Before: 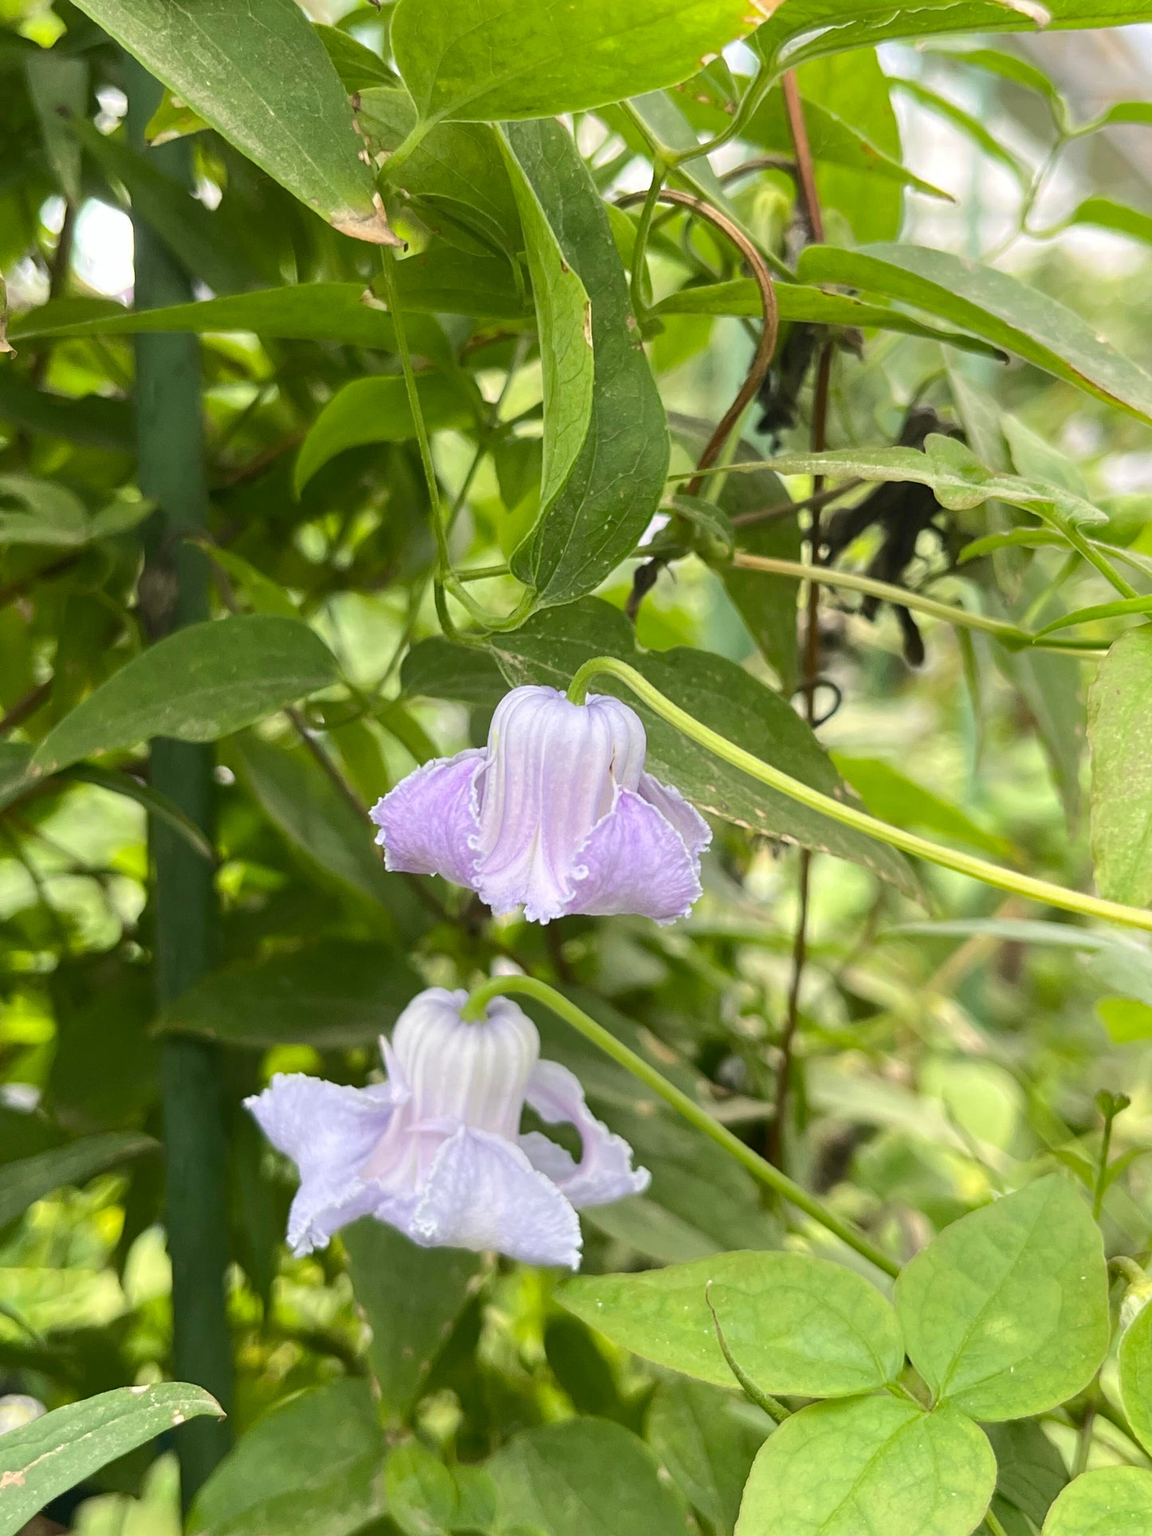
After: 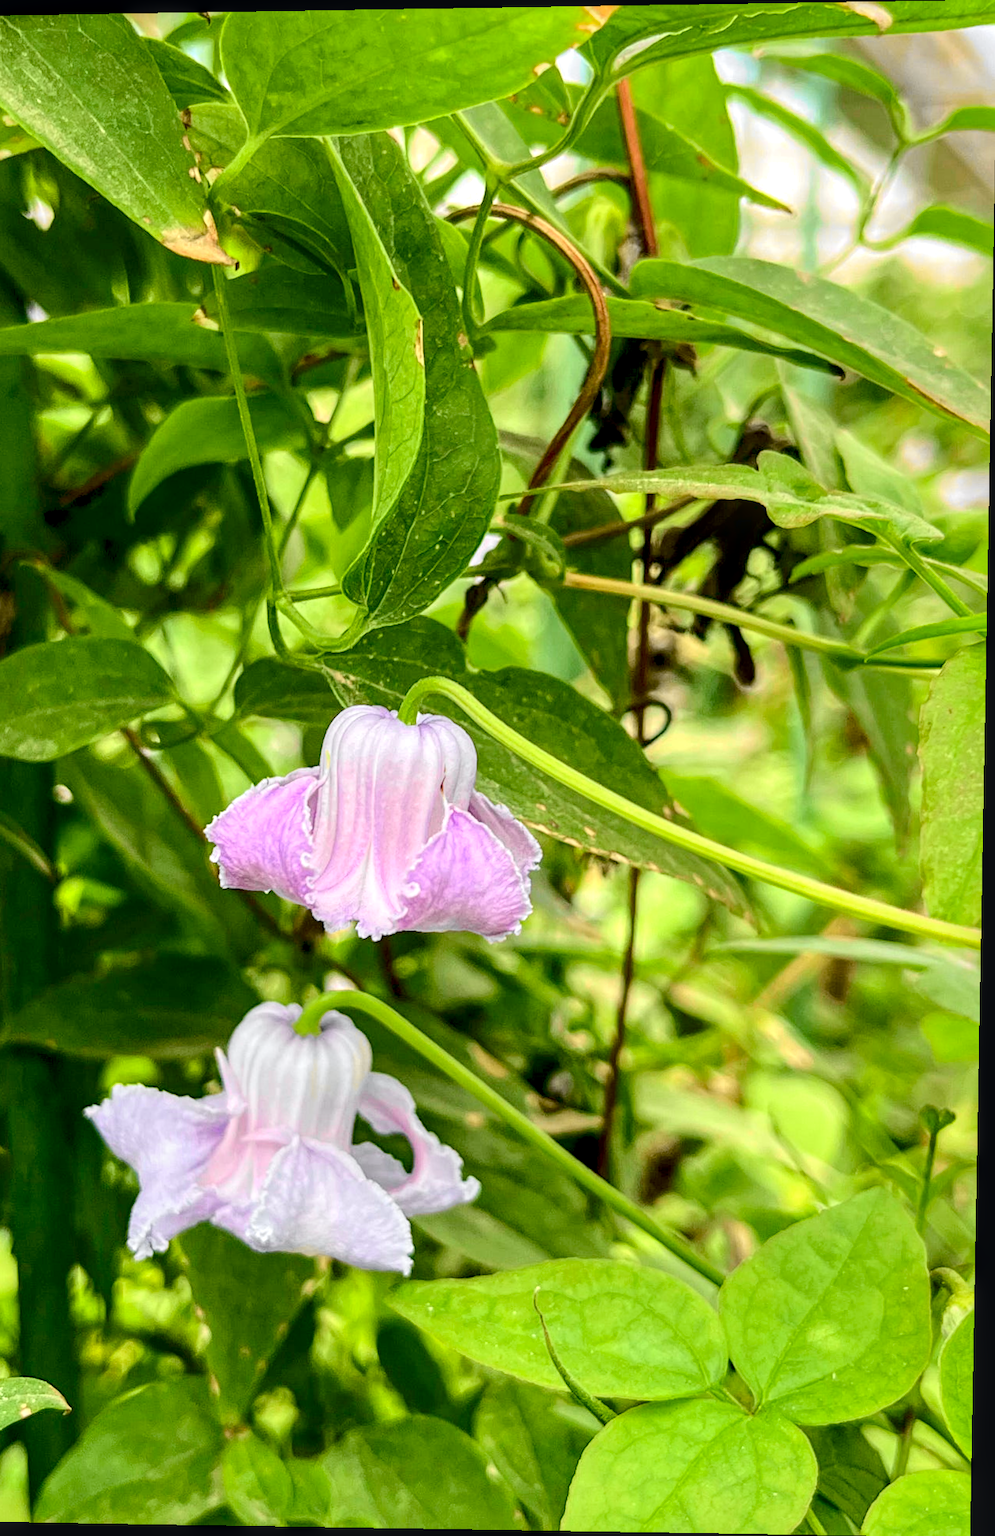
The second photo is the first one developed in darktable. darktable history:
tone curve: curves: ch0 [(0, 0) (0.071, 0.047) (0.266, 0.26) (0.491, 0.552) (0.753, 0.818) (1, 0.983)]; ch1 [(0, 0) (0.346, 0.307) (0.408, 0.369) (0.463, 0.443) (0.482, 0.493) (0.502, 0.5) (0.517, 0.518) (0.546, 0.576) (0.588, 0.643) (0.651, 0.709) (1, 1)]; ch2 [(0, 0) (0.346, 0.34) (0.434, 0.46) (0.485, 0.494) (0.5, 0.494) (0.517, 0.503) (0.535, 0.545) (0.583, 0.634) (0.625, 0.686) (1, 1)], color space Lab, independent channels, preserve colors none
crop and rotate: left 14.584%
color zones: mix -62.47%
haze removal: compatibility mode true, adaptive false
exposure: black level correction 0.012, compensate highlight preservation false
rotate and perspective: lens shift (vertical) 0.048, lens shift (horizontal) -0.024, automatic cropping off
local contrast: highlights 61%, detail 143%, midtone range 0.428
